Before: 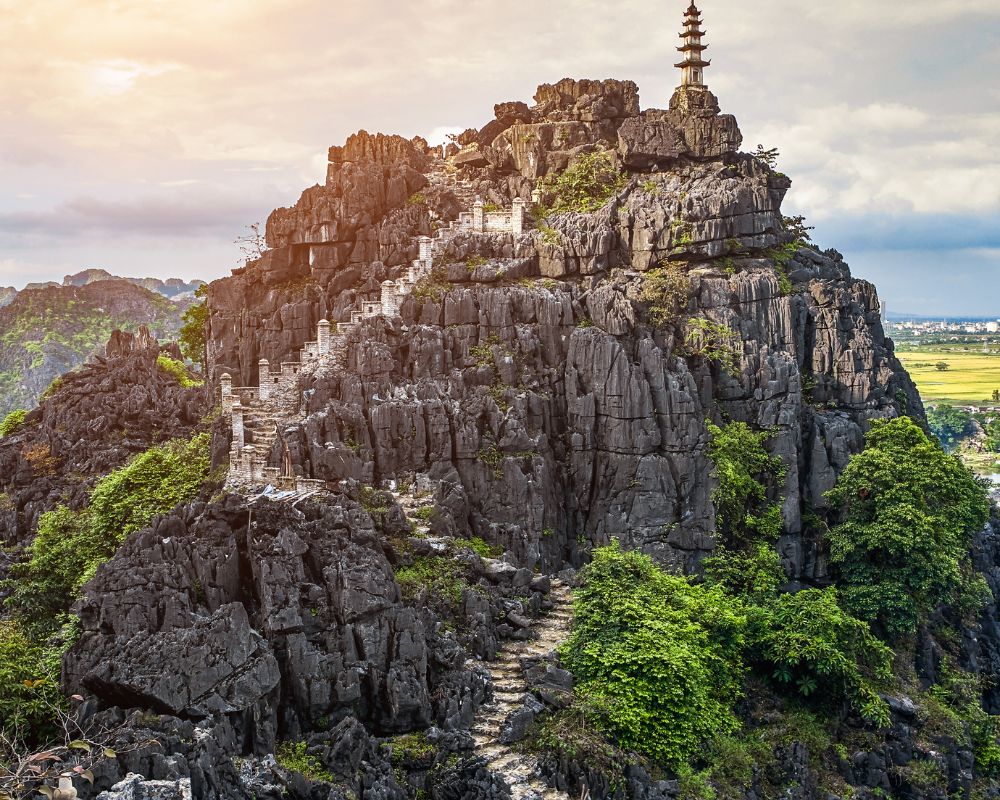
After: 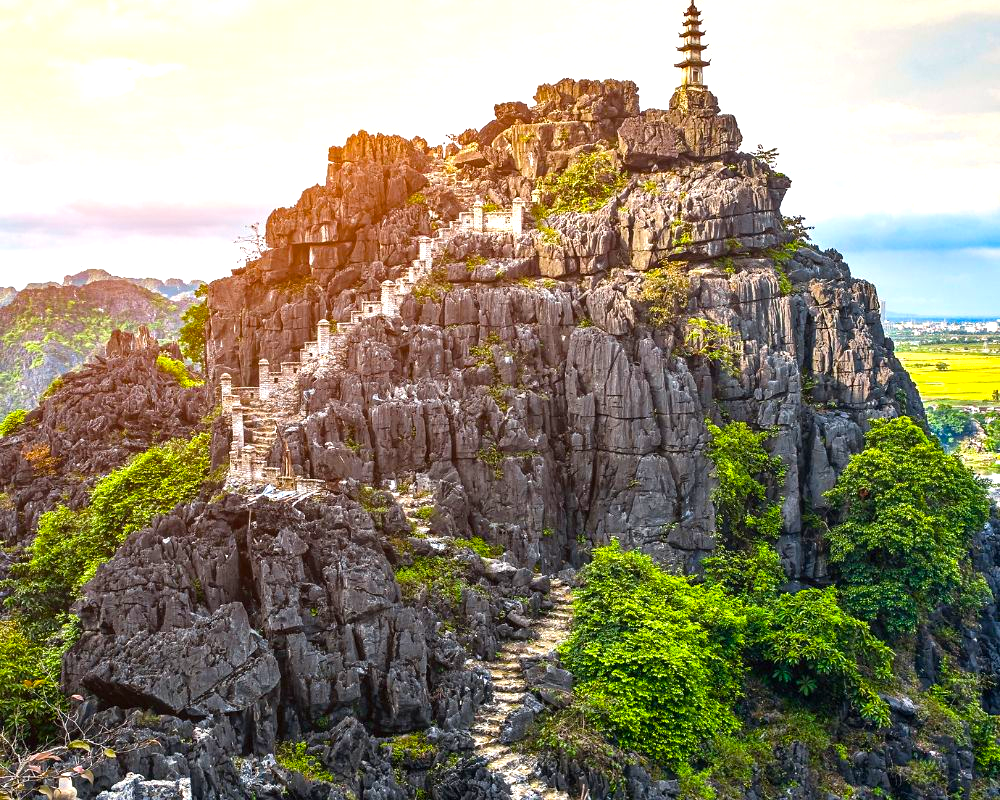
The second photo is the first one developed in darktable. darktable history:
color balance rgb: linear chroma grading › global chroma 15%, perceptual saturation grading › global saturation 30%
exposure: black level correction 0, exposure 0.7 EV, compensate exposure bias true, compensate highlight preservation false
